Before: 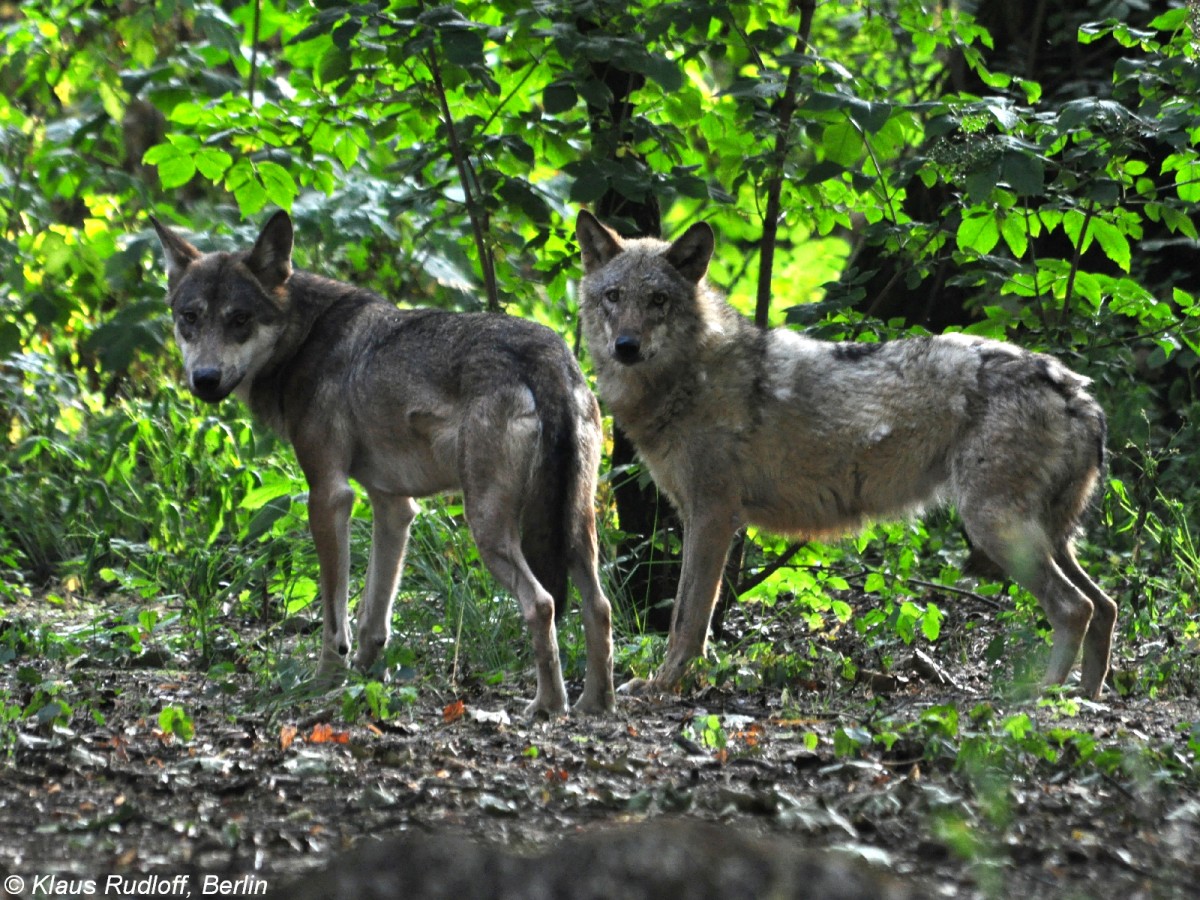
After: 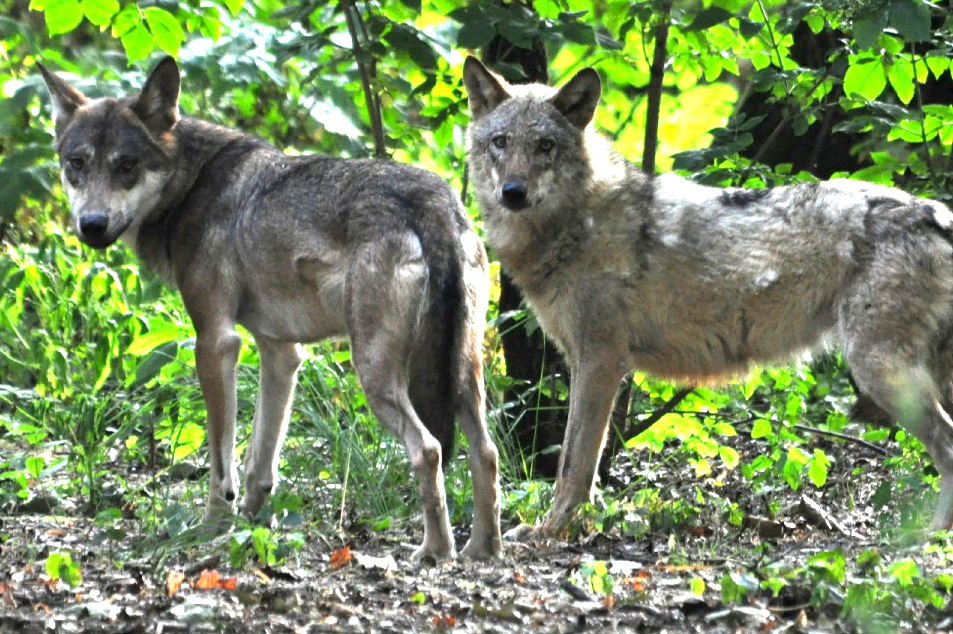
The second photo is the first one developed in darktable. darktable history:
exposure: black level correction 0.001, exposure 1.117 EV, compensate exposure bias true, compensate highlight preservation false
crop: left 9.446%, top 17.185%, right 11.054%, bottom 12.36%
